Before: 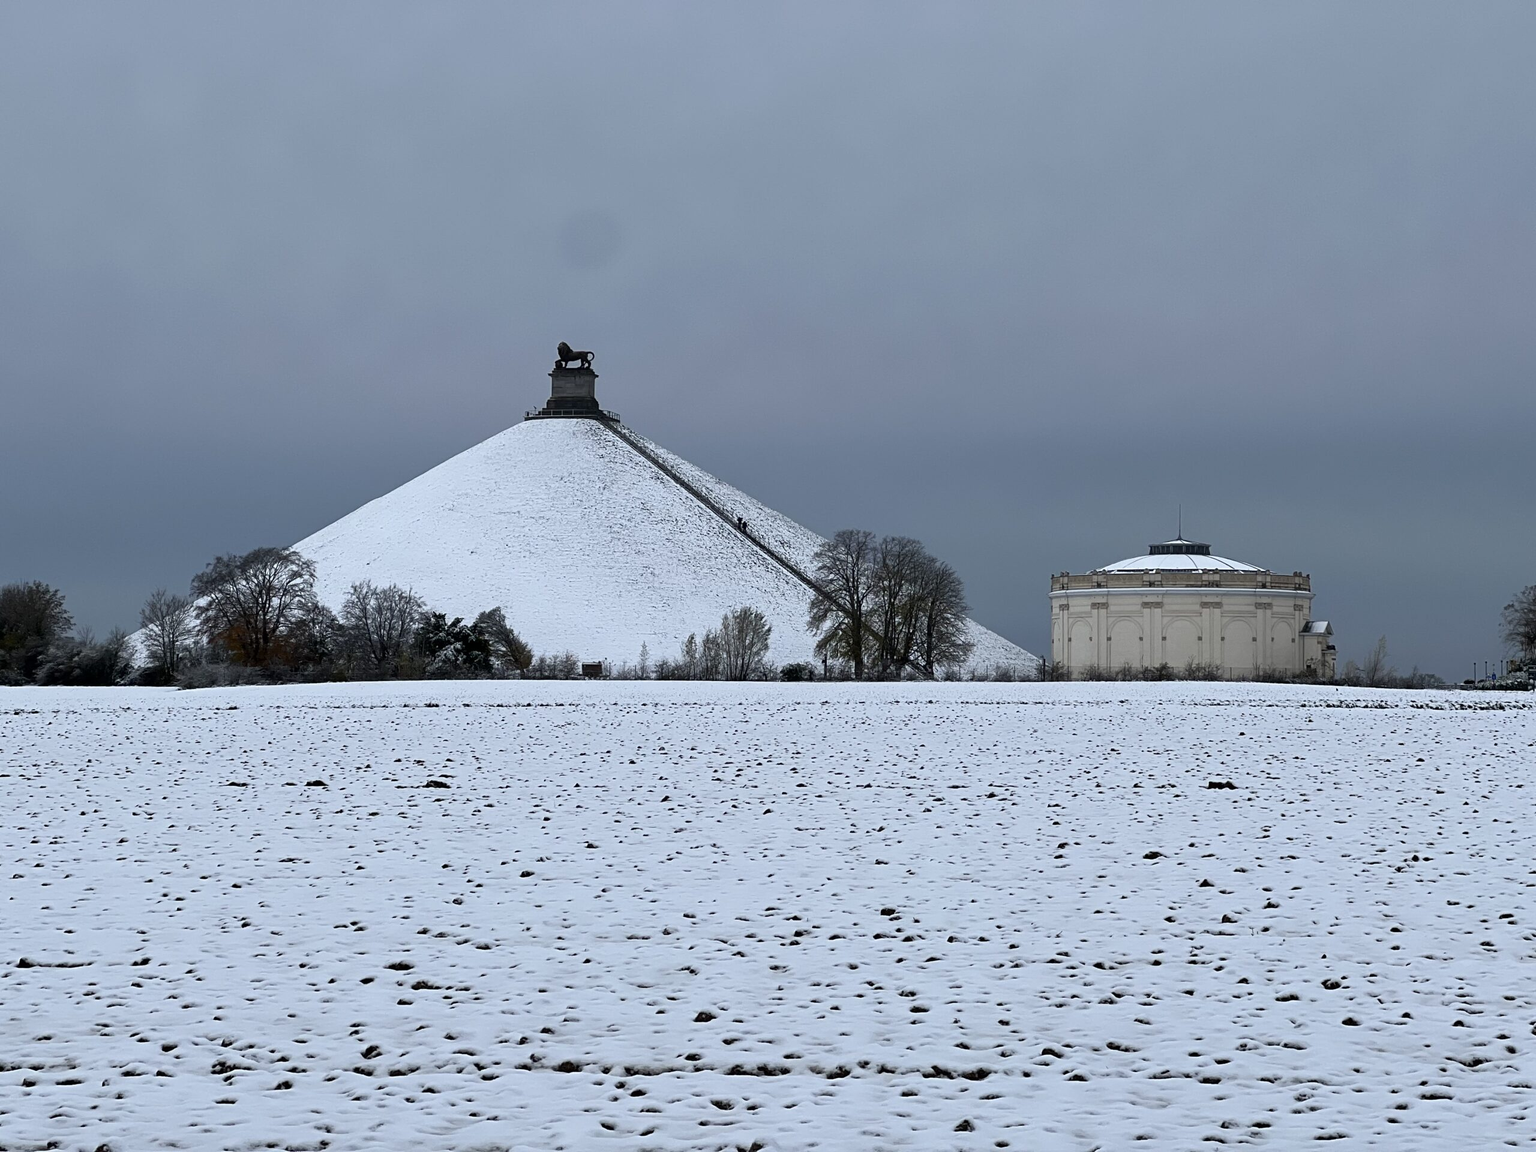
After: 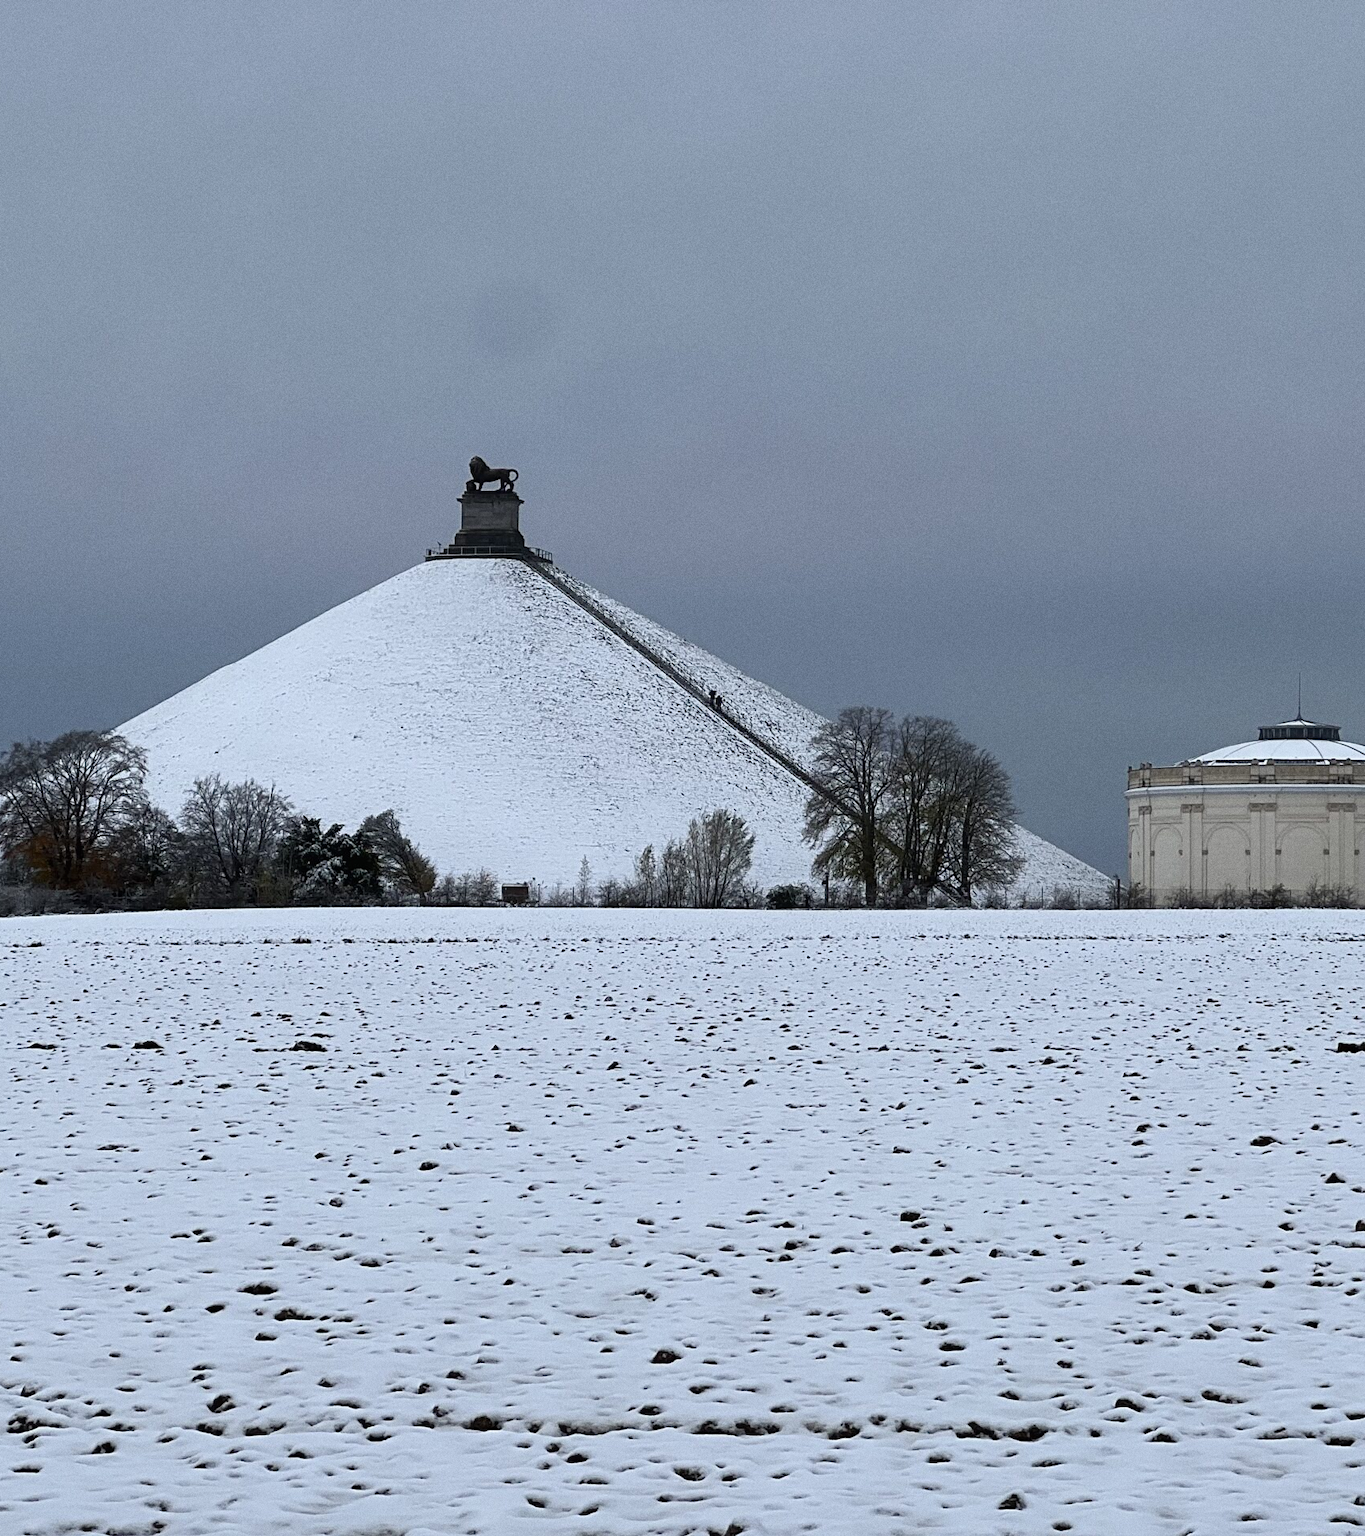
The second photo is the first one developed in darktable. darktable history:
grain: coarseness 0.09 ISO
crop and rotate: left 13.409%, right 19.924%
contrast equalizer: y [[0.5, 0.5, 0.468, 0.5, 0.5, 0.5], [0.5 ×6], [0.5 ×6], [0 ×6], [0 ×6]]
